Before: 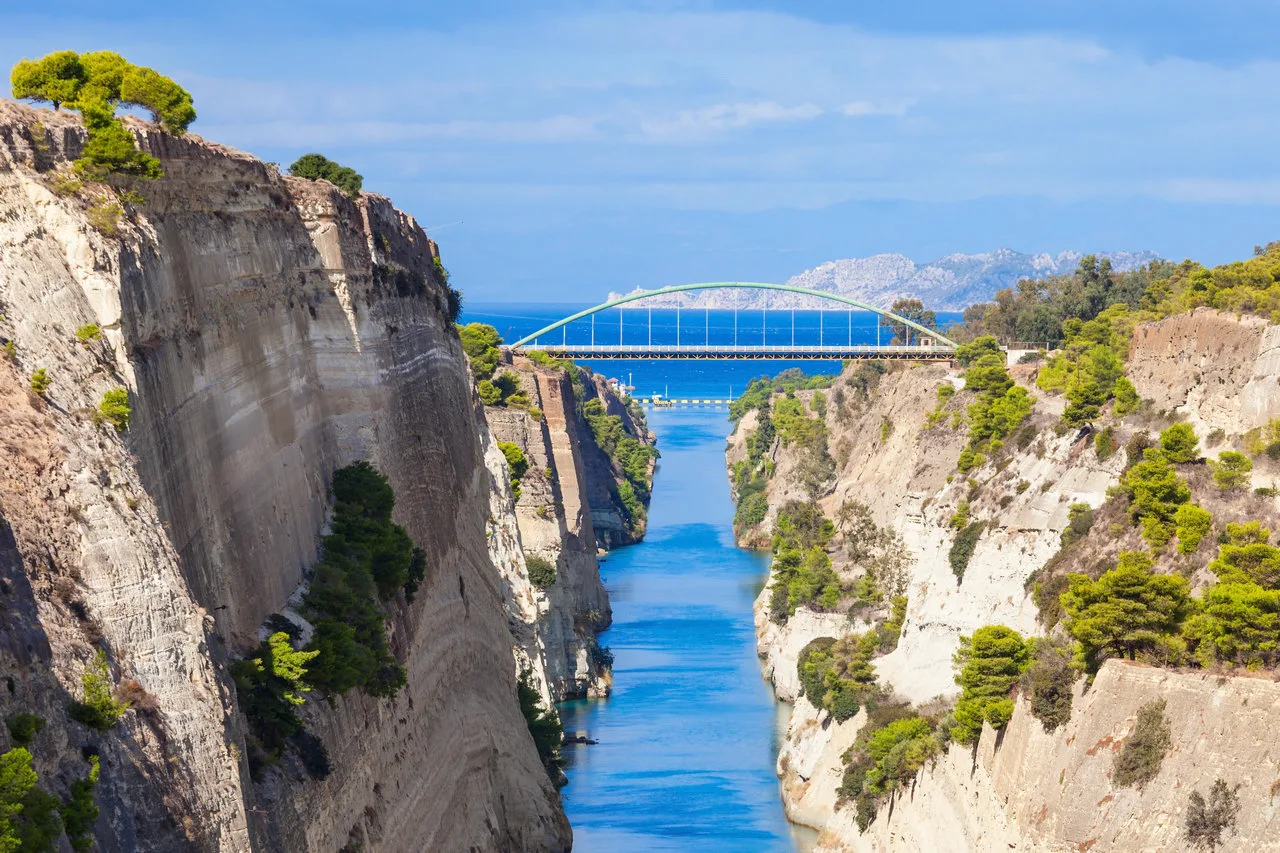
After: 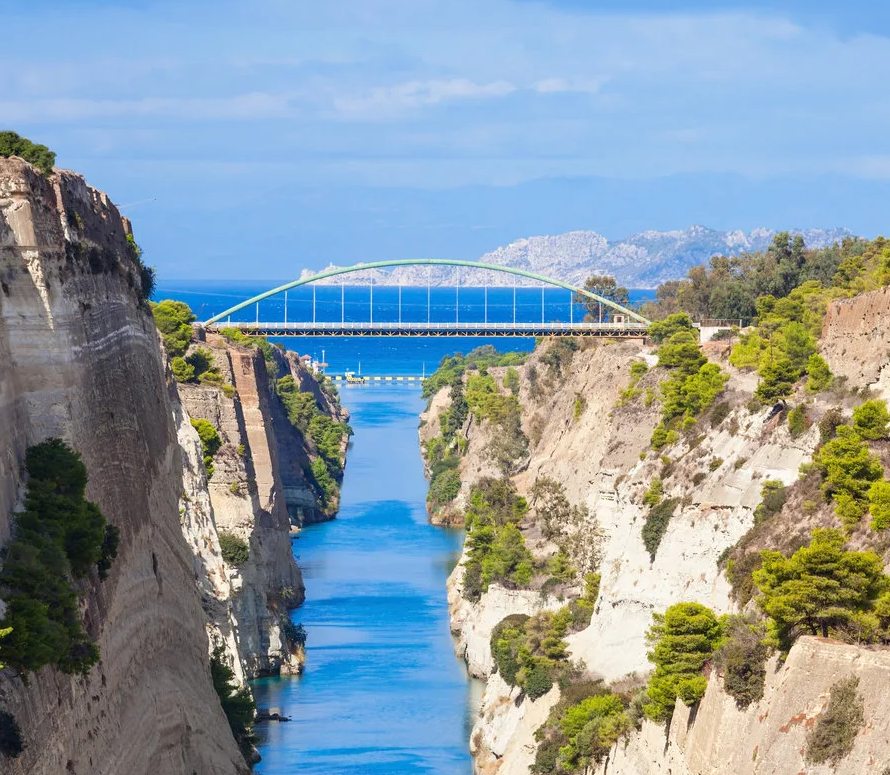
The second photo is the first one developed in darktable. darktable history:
tone equalizer: on, module defaults
crop and rotate: left 24.034%, top 2.838%, right 6.406%, bottom 6.299%
